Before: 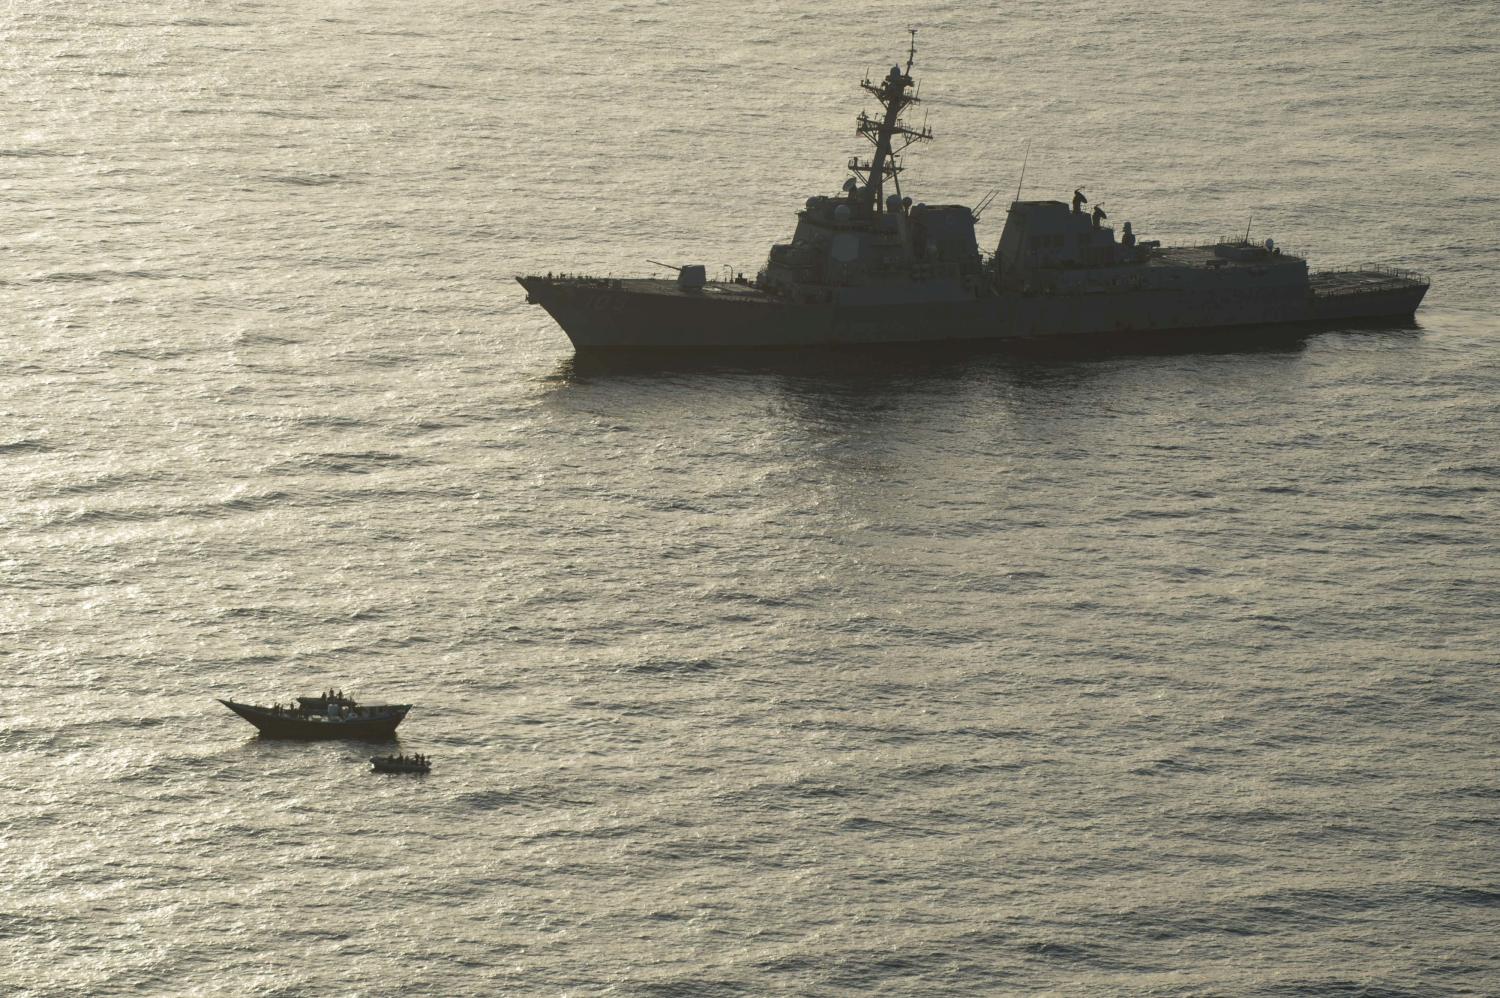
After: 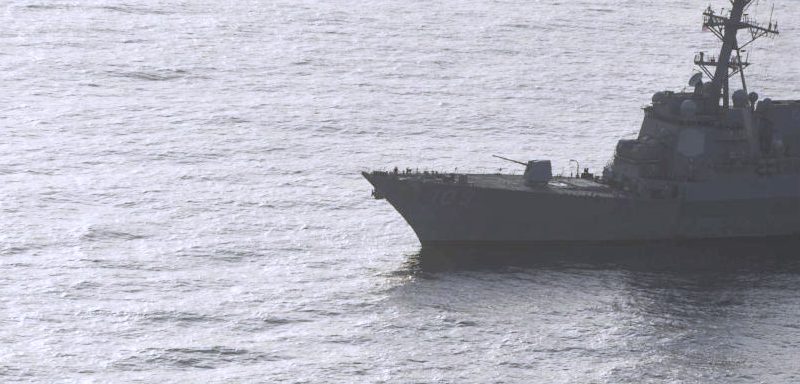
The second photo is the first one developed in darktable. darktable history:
contrast brightness saturation: contrast 0.142, brightness 0.23
color zones: curves: ch0 [(0, 0.48) (0.209, 0.398) (0.305, 0.332) (0.429, 0.493) (0.571, 0.5) (0.714, 0.5) (0.857, 0.5) (1, 0.48)]; ch1 [(0, 0.633) (0.143, 0.586) (0.286, 0.489) (0.429, 0.448) (0.571, 0.31) (0.714, 0.335) (0.857, 0.492) (1, 0.633)]; ch2 [(0, 0.448) (0.143, 0.498) (0.286, 0.5) (0.429, 0.5) (0.571, 0.5) (0.714, 0.5) (0.857, 0.5) (1, 0.448)]
crop: left 10.287%, top 10.543%, right 36.335%, bottom 50.971%
color calibration: illuminant as shot in camera, x 0.379, y 0.398, temperature 4136.37 K
